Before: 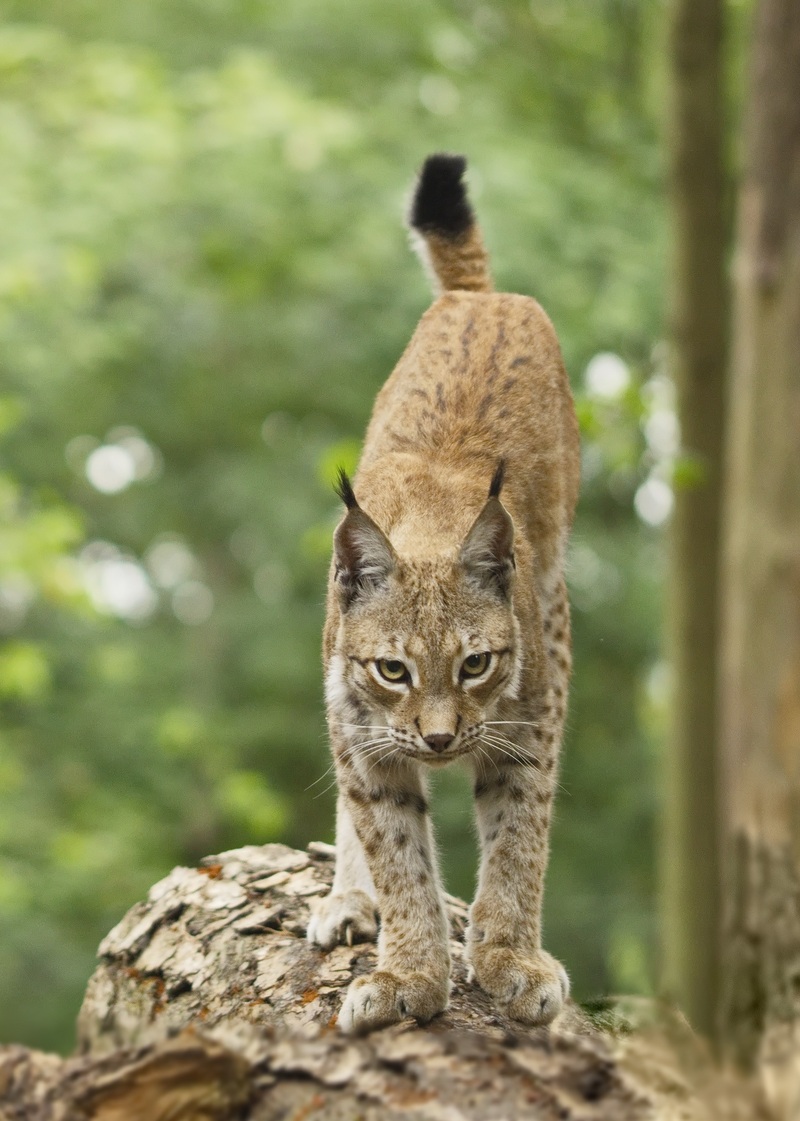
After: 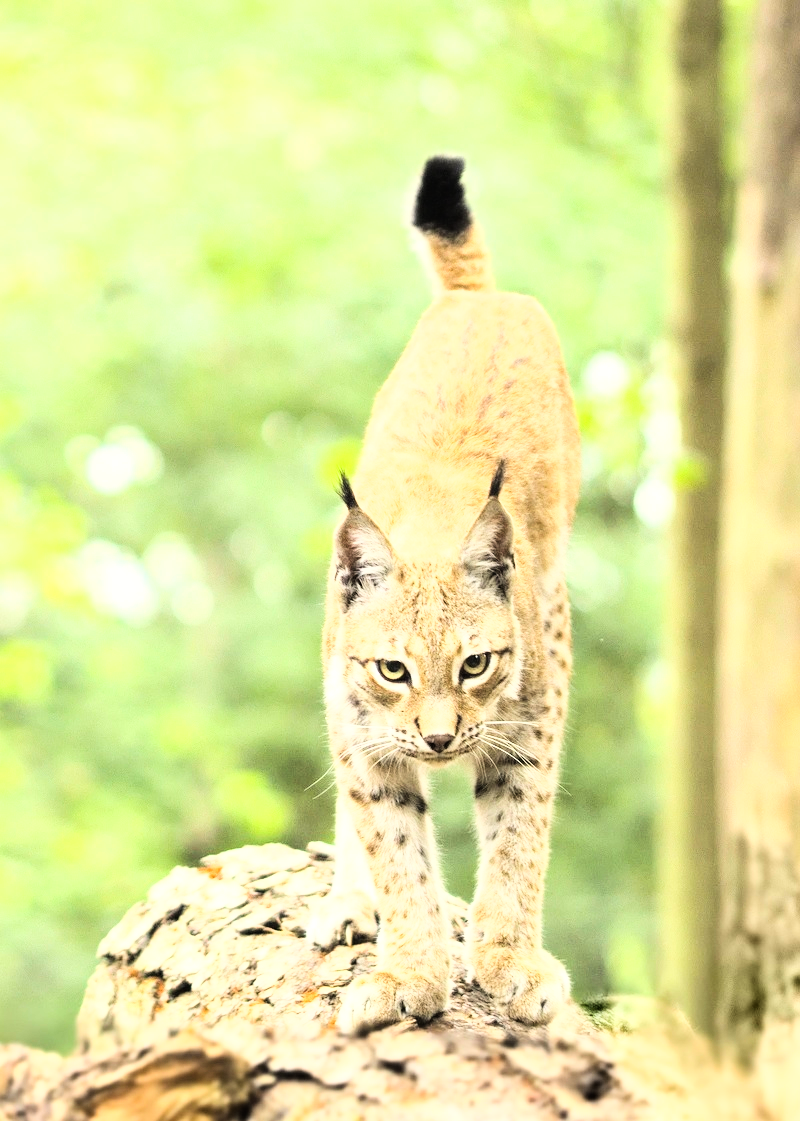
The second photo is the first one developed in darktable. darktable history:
base curve: curves: ch0 [(0, 0) (0.007, 0.004) (0.027, 0.03) (0.046, 0.07) (0.207, 0.54) (0.442, 0.872) (0.673, 0.972) (1, 1)]
tone equalizer: -8 EV -1.12 EV, -7 EV -1.02 EV, -6 EV -0.874 EV, -5 EV -0.61 EV, -3 EV 0.562 EV, -2 EV 0.845 EV, -1 EV 1.01 EV, +0 EV 1.07 EV
